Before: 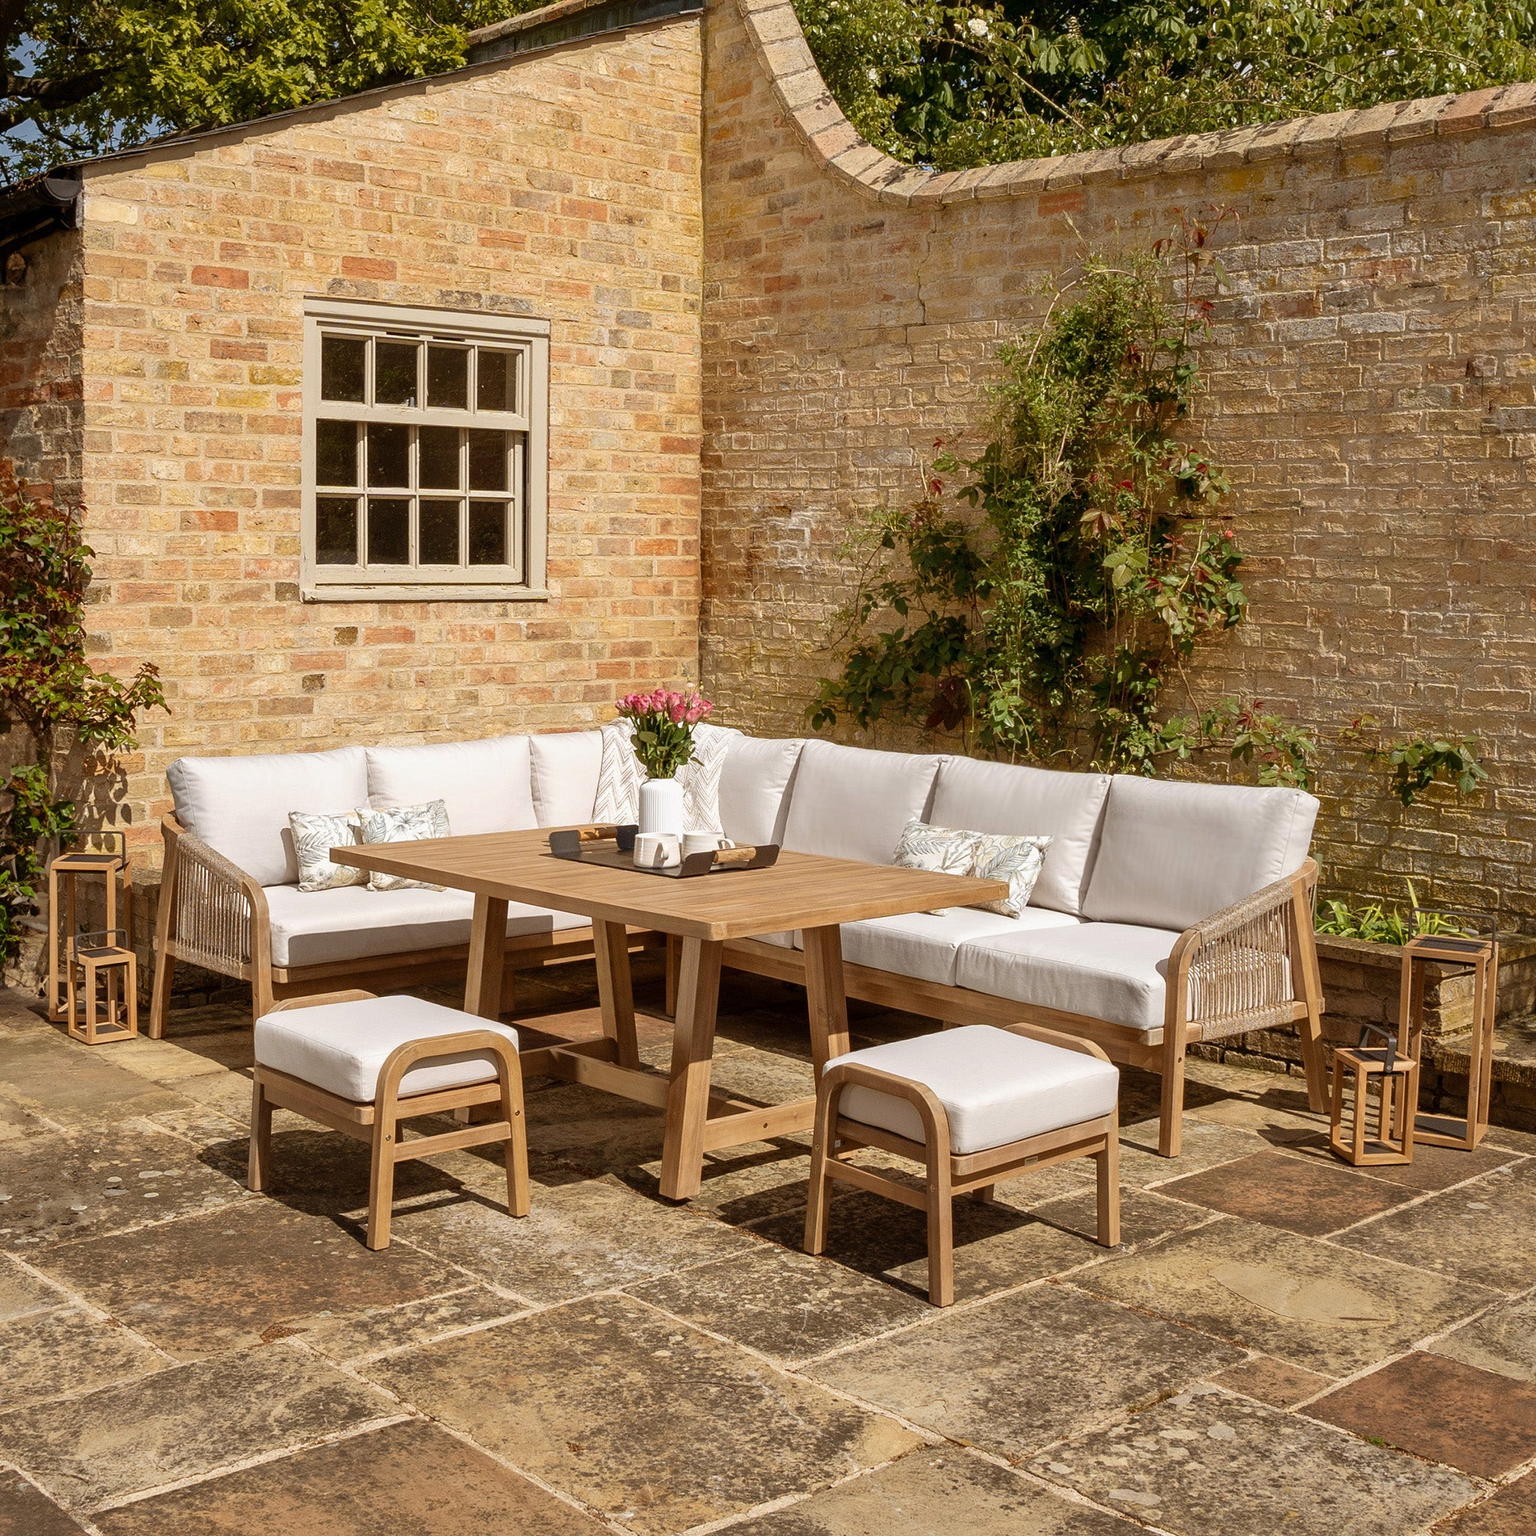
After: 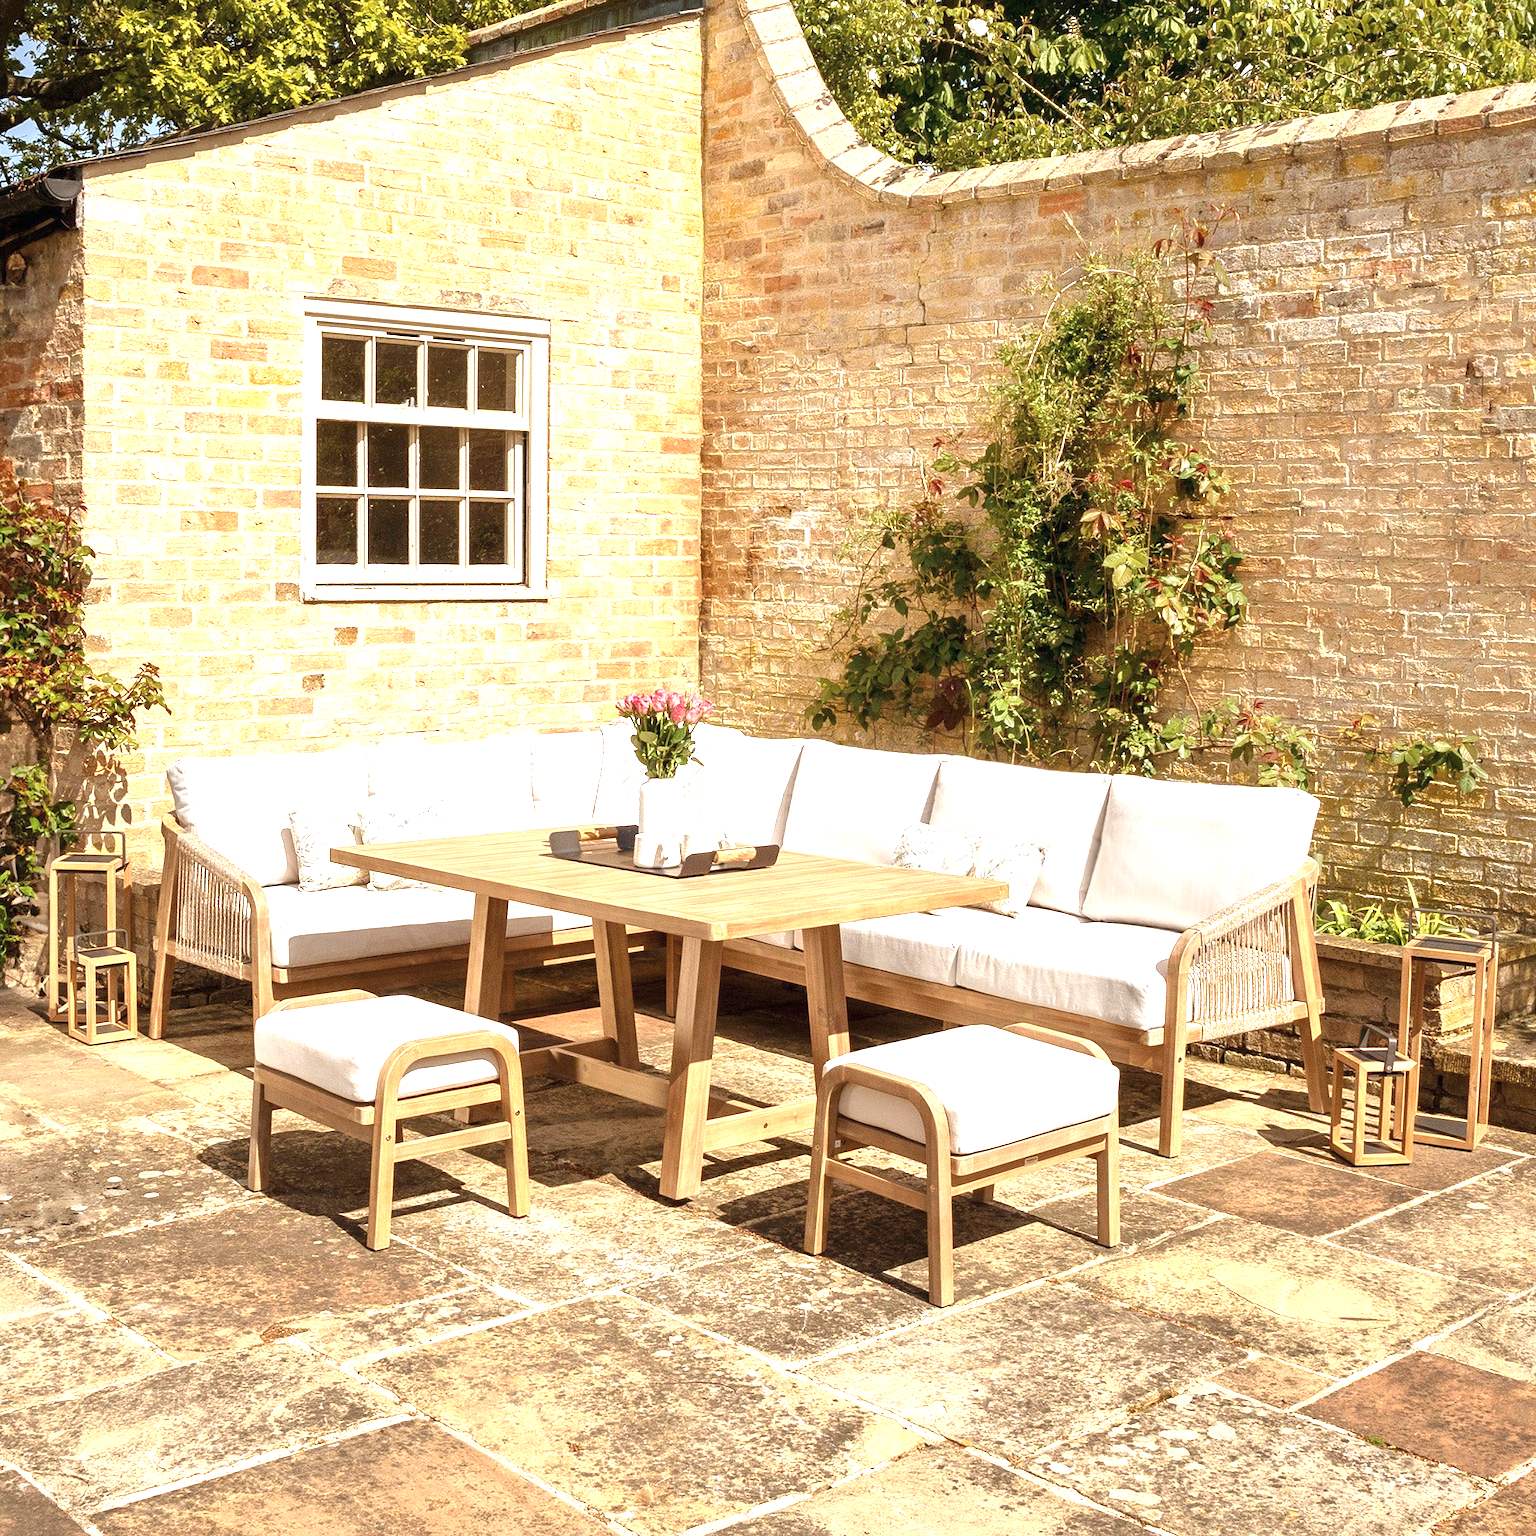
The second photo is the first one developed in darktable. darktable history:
contrast brightness saturation: saturation -0.1
exposure: black level correction 0, exposure 1.45 EV, compensate exposure bias true, compensate highlight preservation false
